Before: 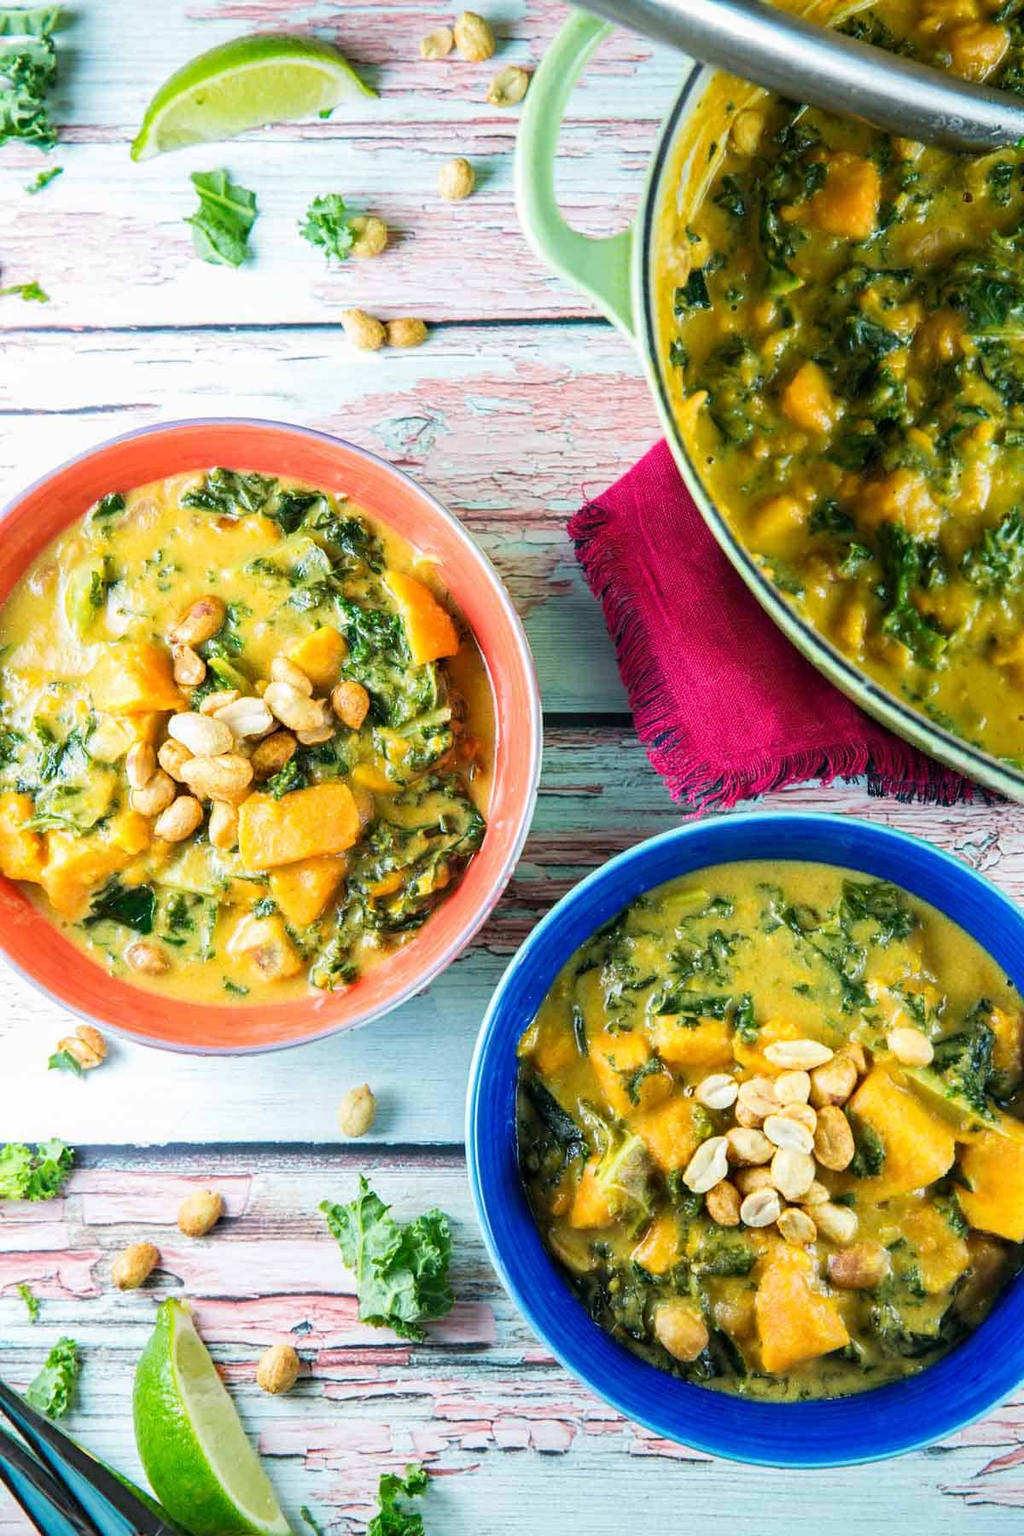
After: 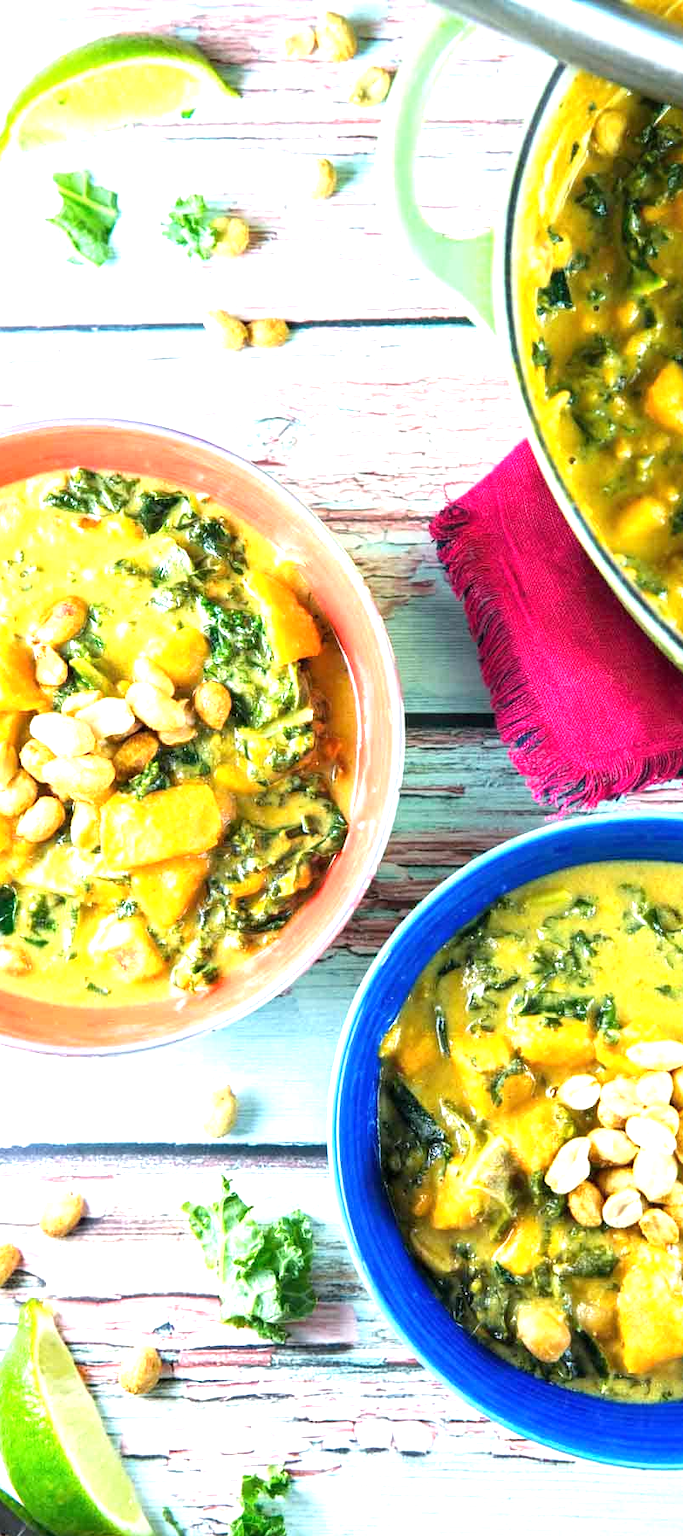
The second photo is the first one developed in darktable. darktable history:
crop and rotate: left 13.537%, right 19.796%
exposure: black level correction 0, exposure 1 EV, compensate highlight preservation false
